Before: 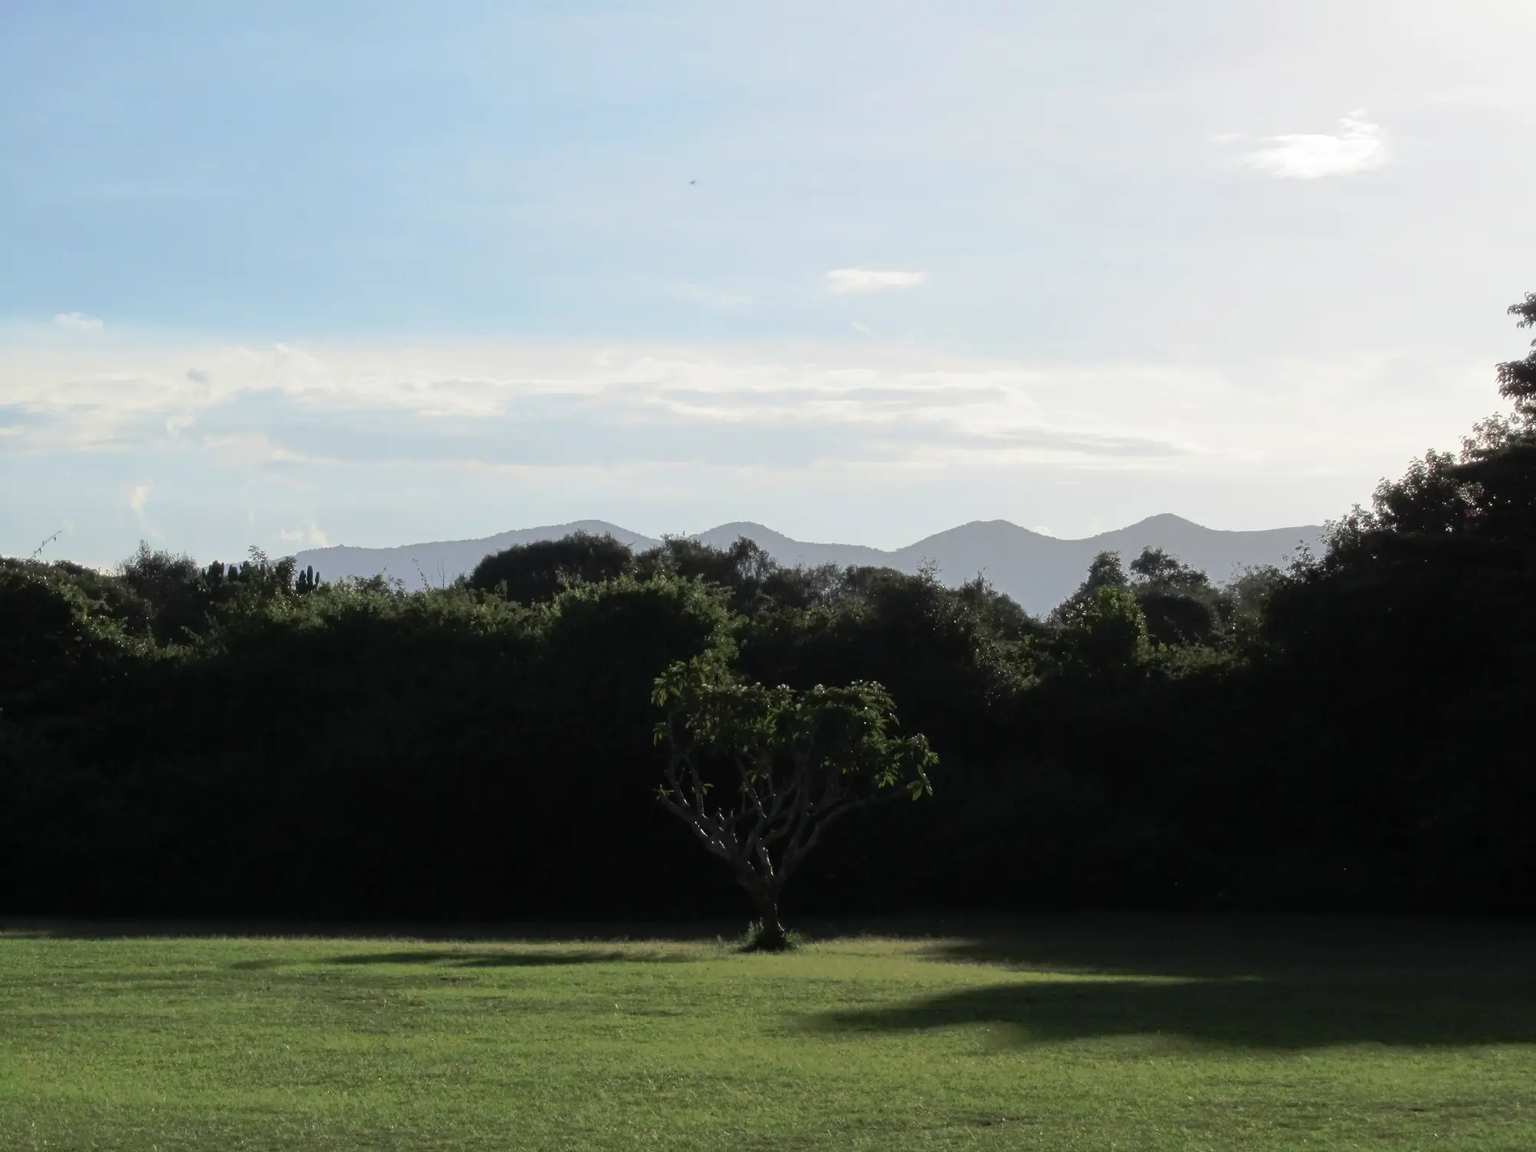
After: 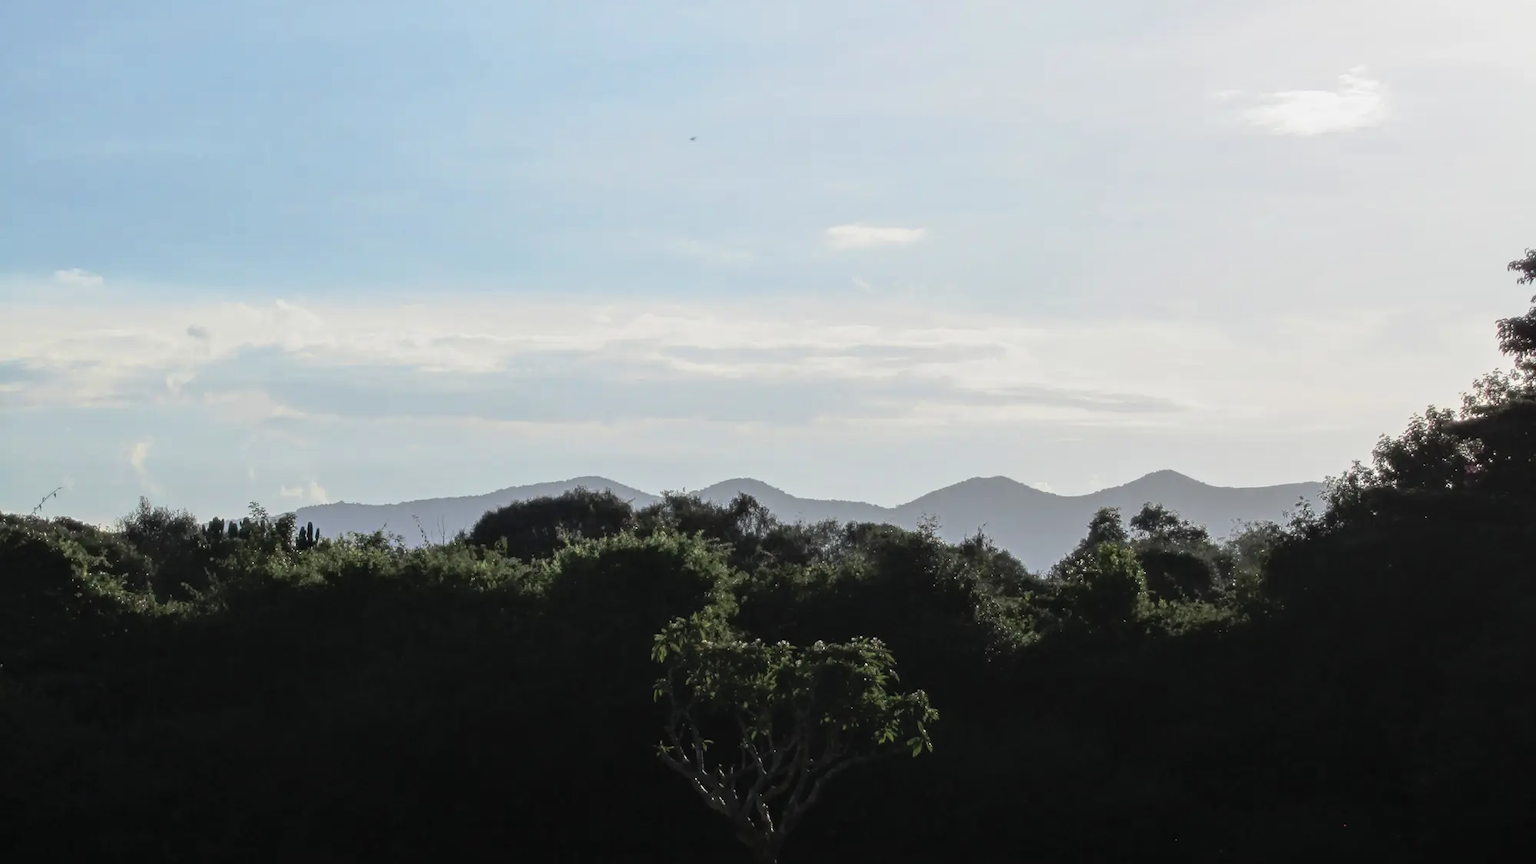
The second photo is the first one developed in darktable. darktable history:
crop: top 3.857%, bottom 21.132%
filmic rgb: black relative exposure -16 EV, white relative exposure 2.93 EV, hardness 10.04, color science v6 (2022)
local contrast: on, module defaults
